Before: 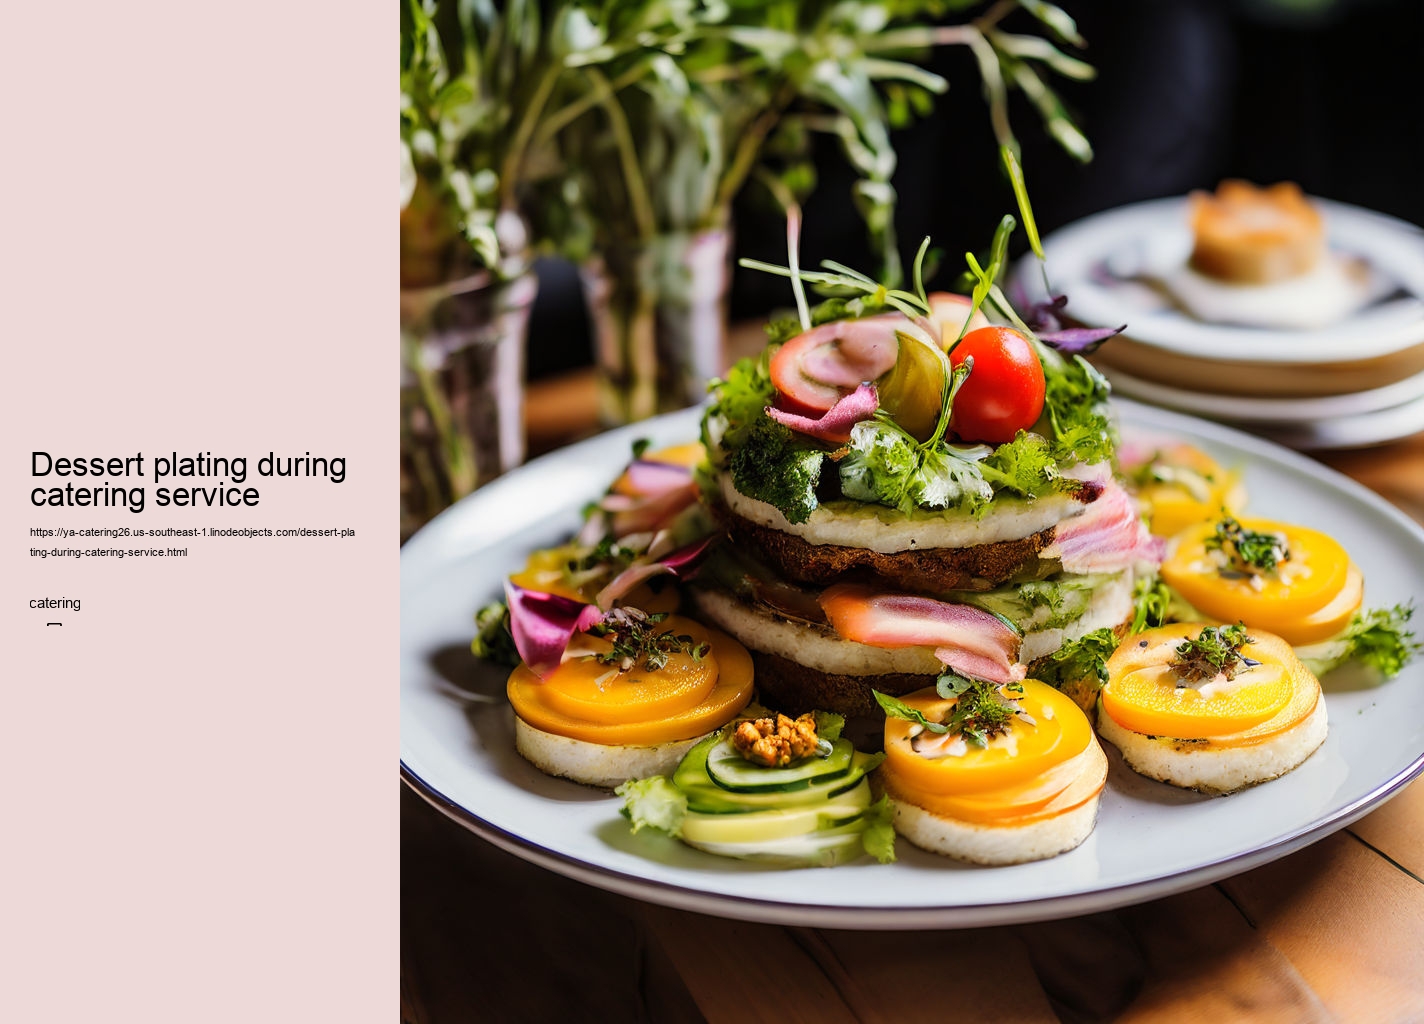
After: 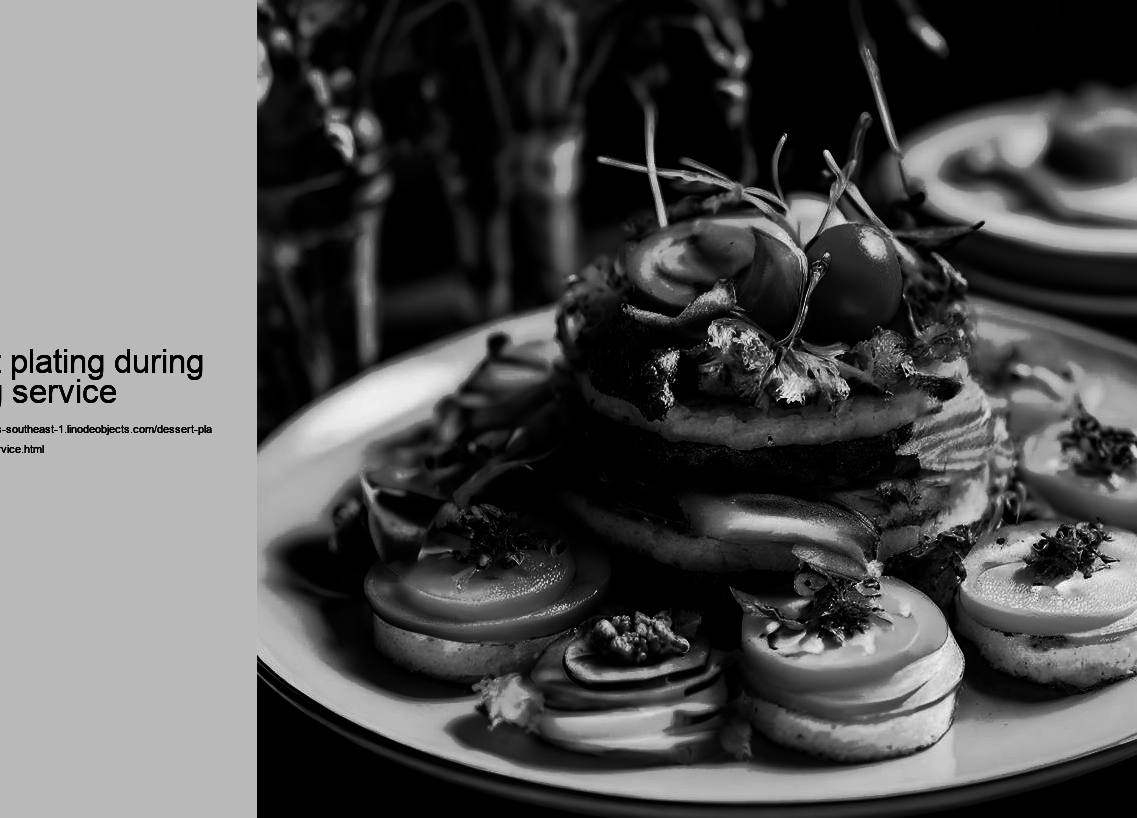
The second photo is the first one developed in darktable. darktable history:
tone curve: curves: ch0 [(0, 0) (0.003, 0.003) (0.011, 0.011) (0.025, 0.024) (0.044, 0.043) (0.069, 0.067) (0.1, 0.096) (0.136, 0.131) (0.177, 0.171) (0.224, 0.217) (0.277, 0.267) (0.335, 0.324) (0.399, 0.385) (0.468, 0.452) (0.543, 0.632) (0.623, 0.697) (0.709, 0.766) (0.801, 0.839) (0.898, 0.917) (1, 1)], preserve colors none
contrast brightness saturation: contrast 0.02, brightness -1, saturation -1
crop and rotate: left 10.071%, top 10.071%, right 10.02%, bottom 10.02%
